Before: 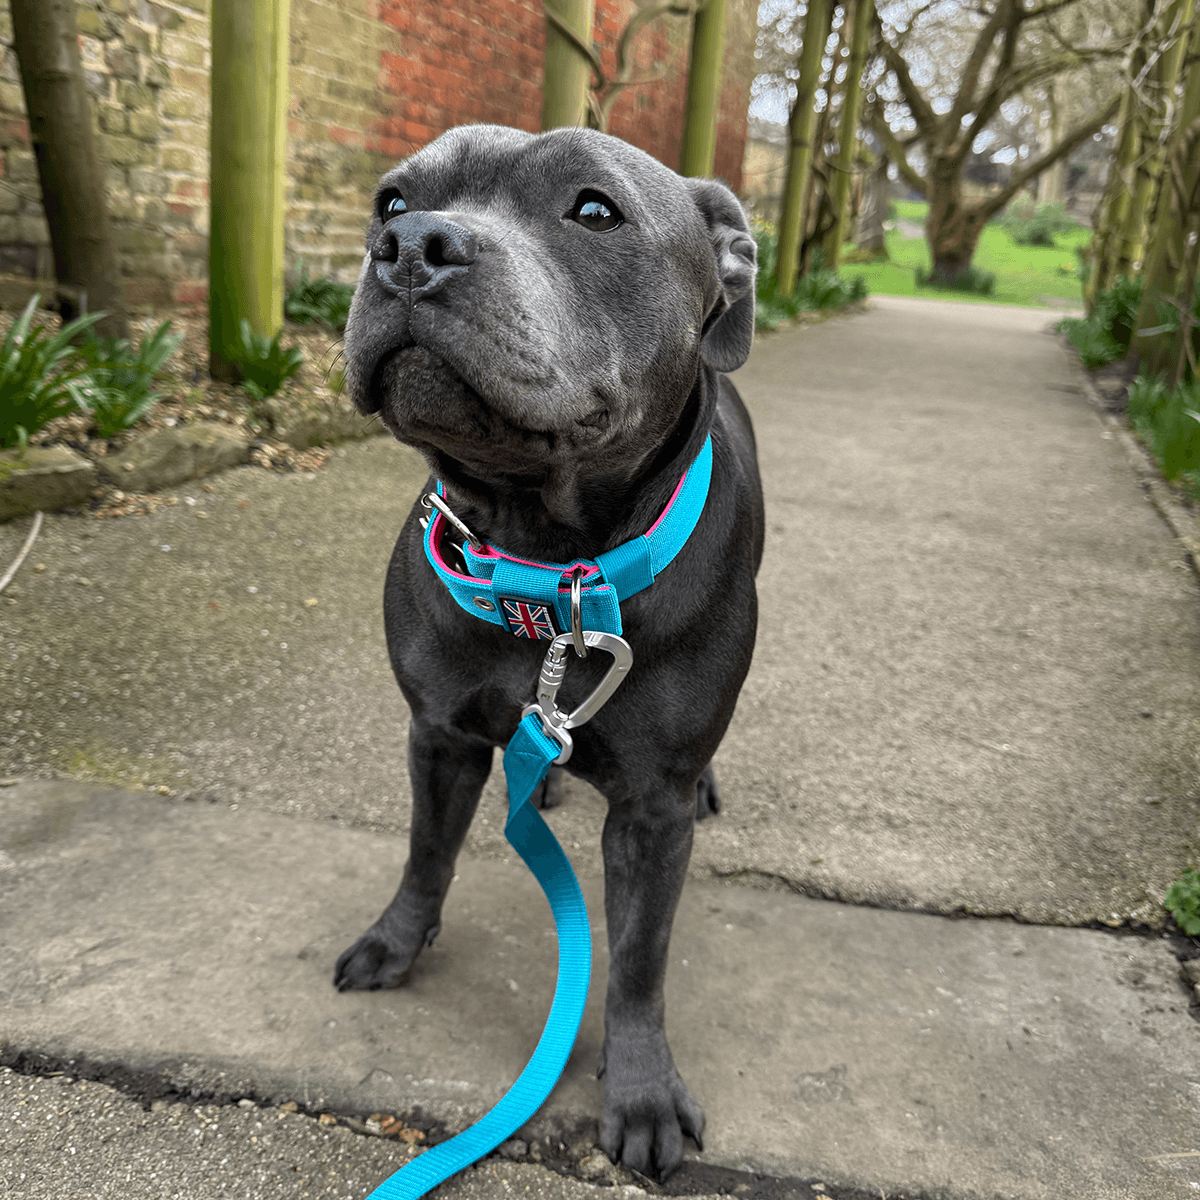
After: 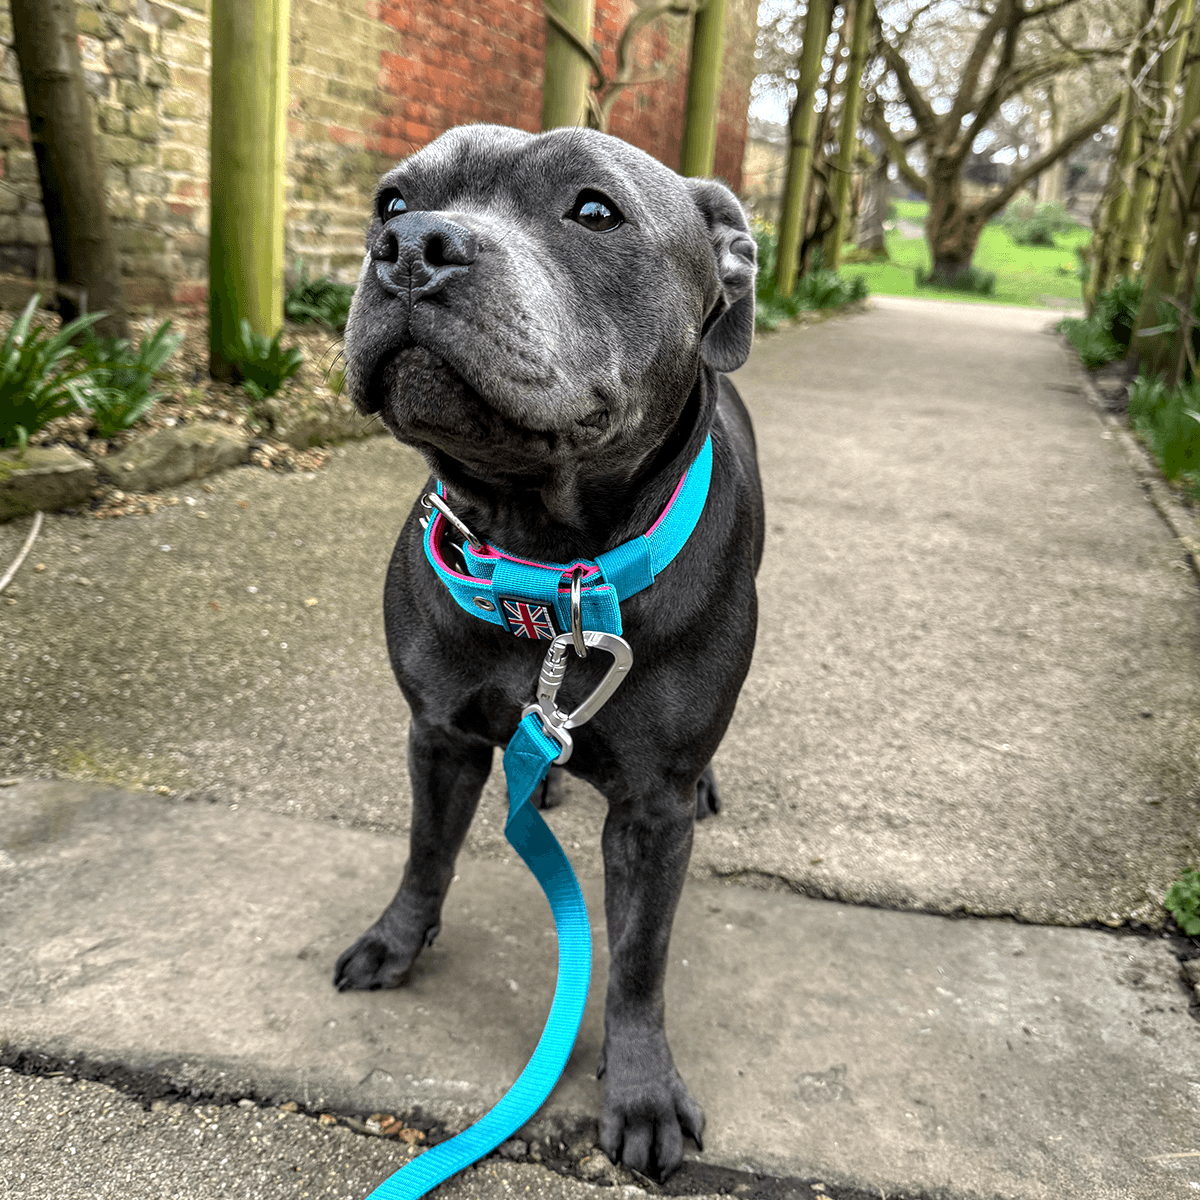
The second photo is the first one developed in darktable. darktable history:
tone equalizer: -8 EV -0.436 EV, -7 EV -0.371 EV, -6 EV -0.359 EV, -5 EV -0.225 EV, -3 EV 0.199 EV, -2 EV 0.315 EV, -1 EV 0.388 EV, +0 EV 0.418 EV, mask exposure compensation -0.503 EV
local contrast: on, module defaults
